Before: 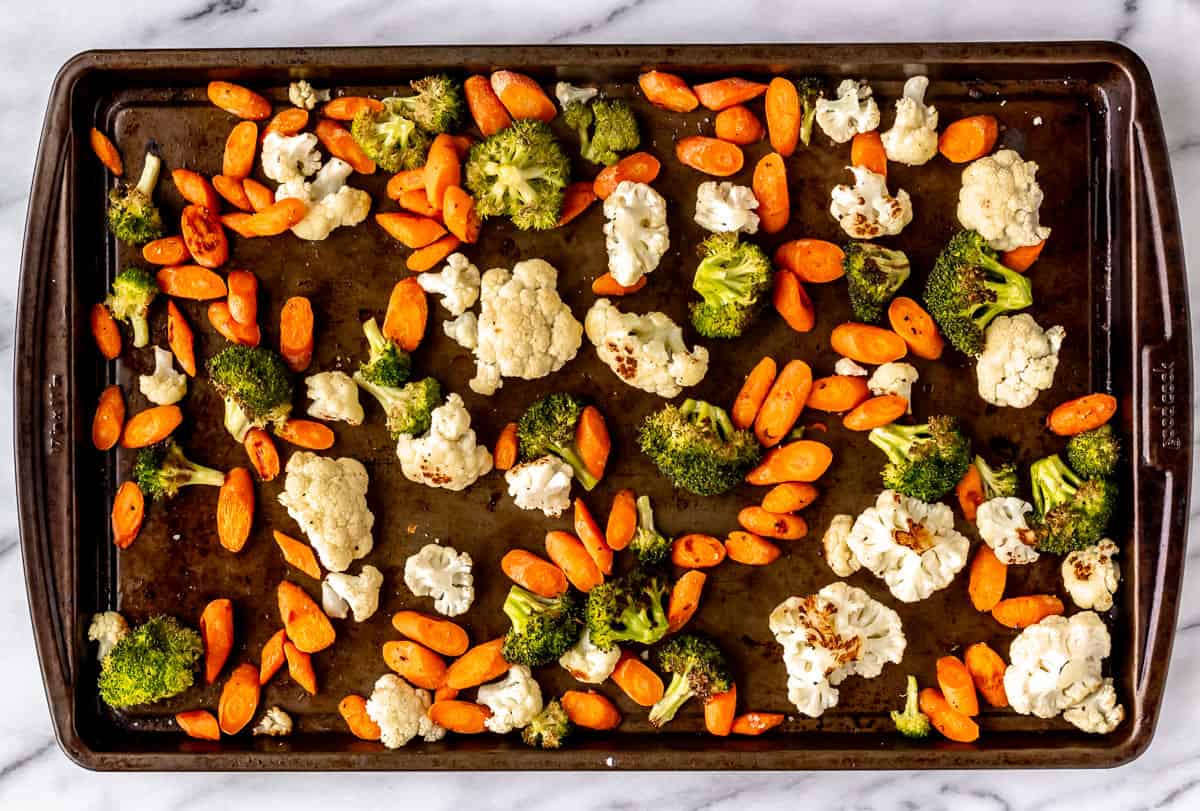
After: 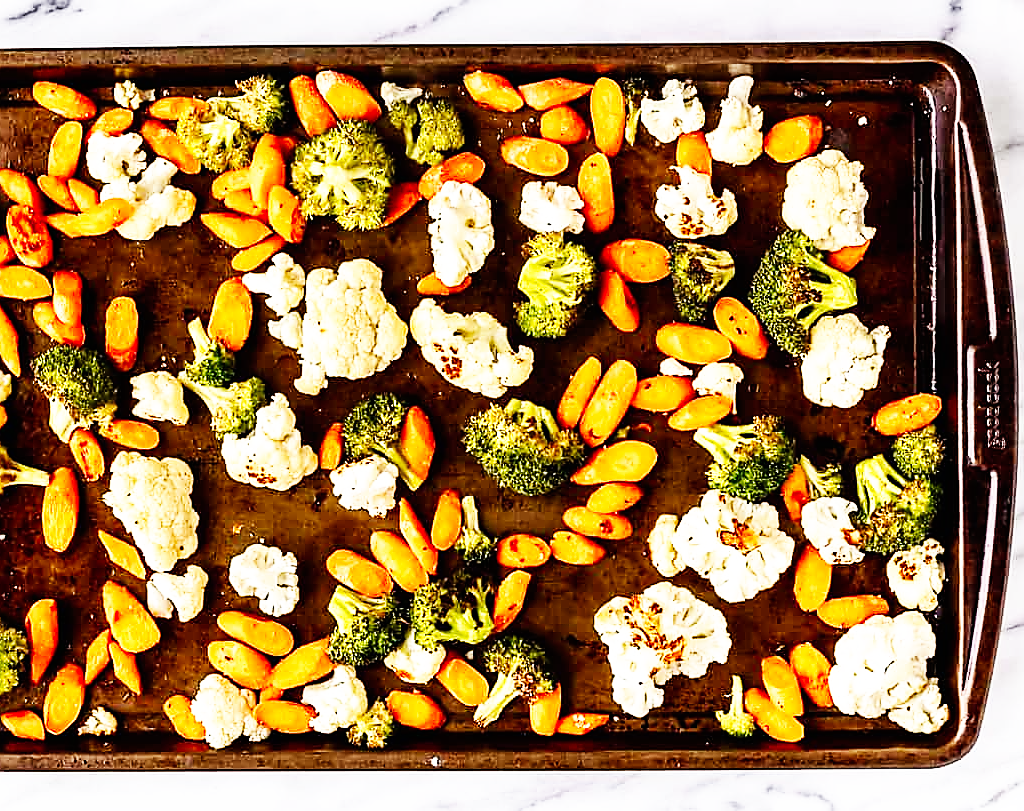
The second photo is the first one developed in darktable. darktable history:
sharpen: radius 1.4, amount 1.25, threshold 0.7
base curve: curves: ch0 [(0, 0) (0.007, 0.004) (0.027, 0.03) (0.046, 0.07) (0.207, 0.54) (0.442, 0.872) (0.673, 0.972) (1, 1)], preserve colors none
crop and rotate: left 14.584%
